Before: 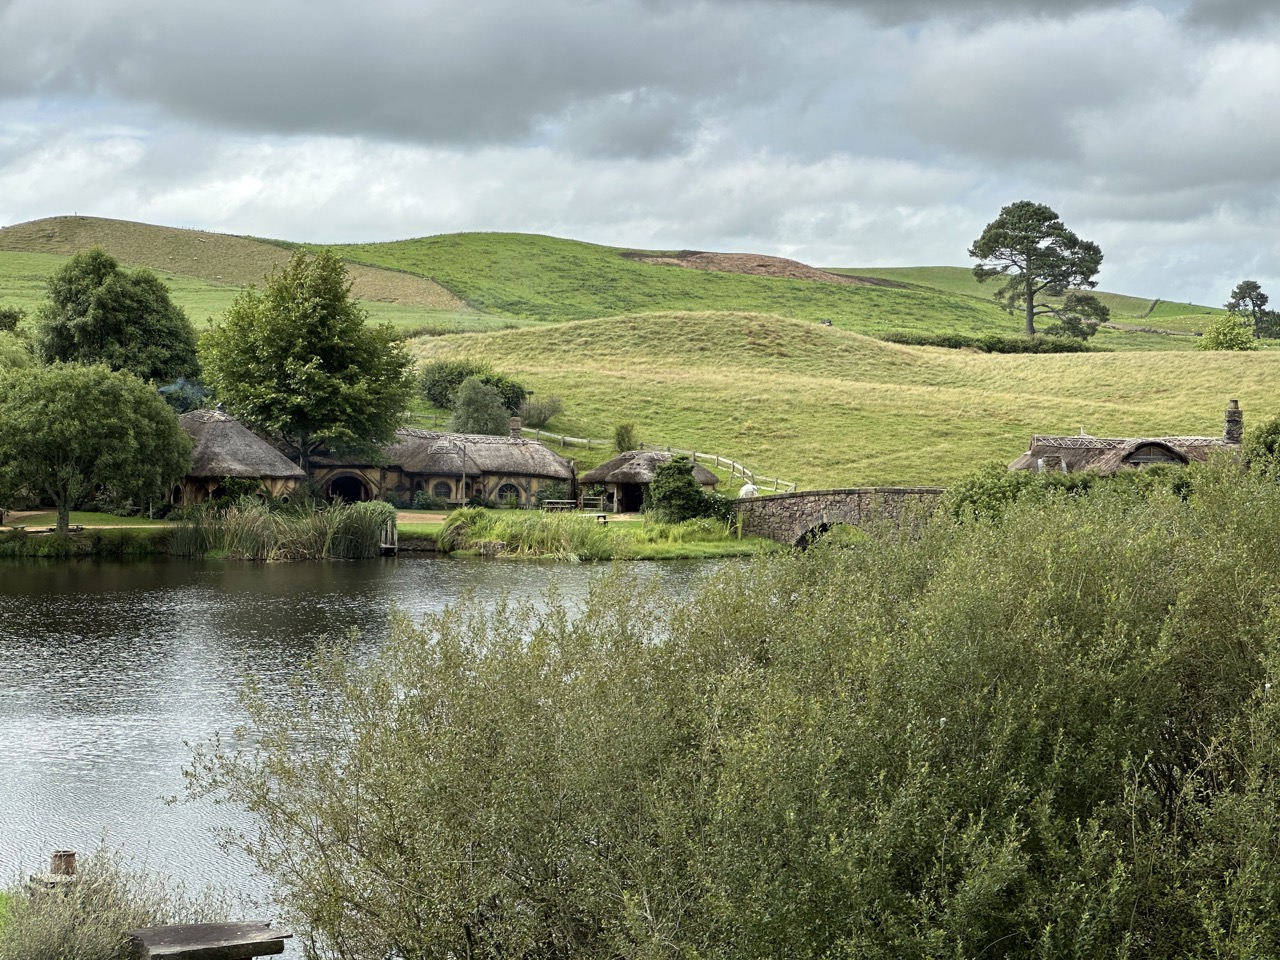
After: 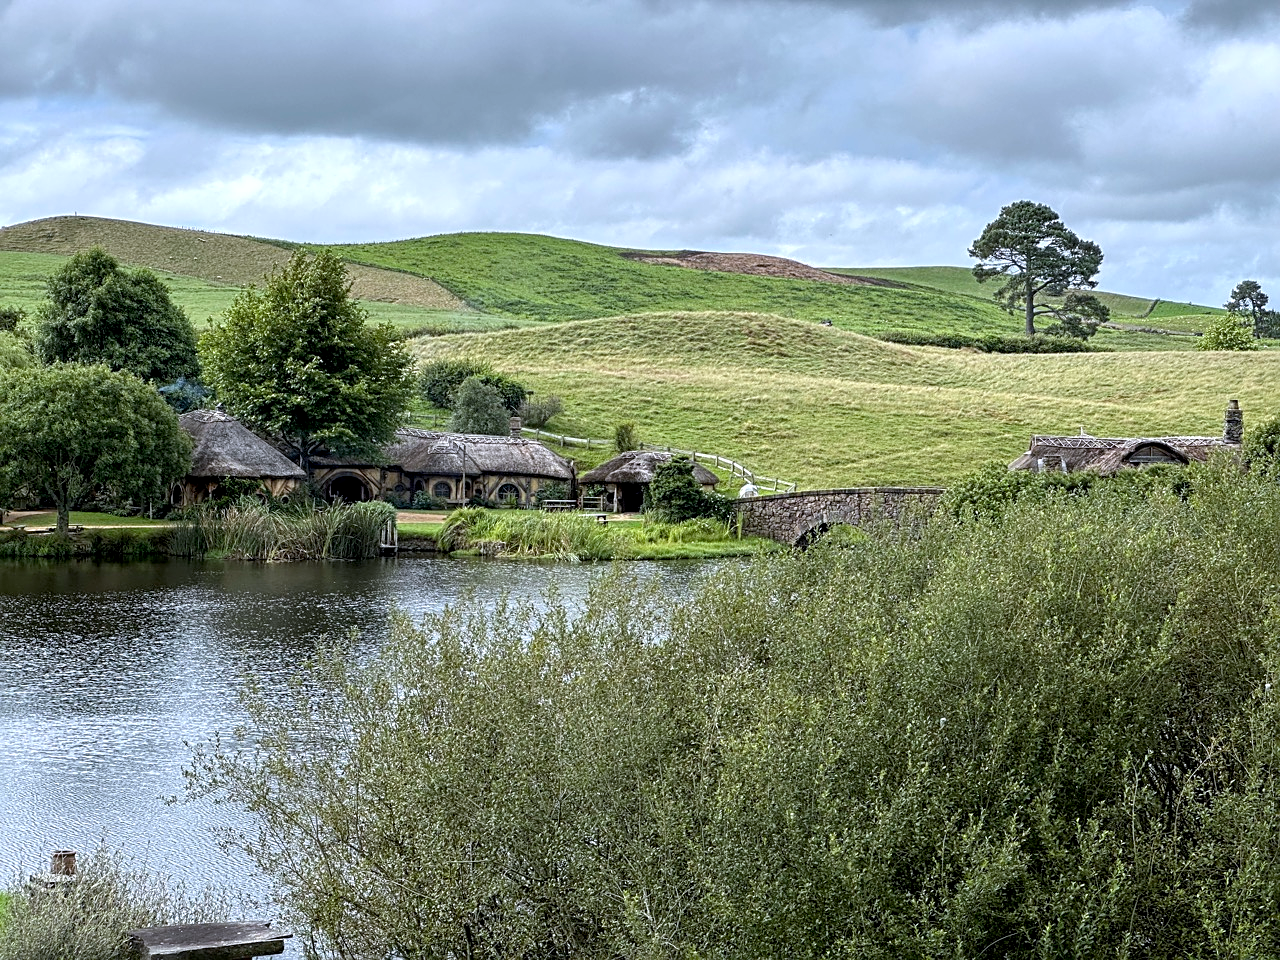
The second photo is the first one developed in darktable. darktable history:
sharpen: on, module defaults
white balance: red 0.967, blue 1.119, emerald 0.756
exposure: black level correction 0.004, exposure 0.014 EV, compensate highlight preservation false
local contrast: on, module defaults
